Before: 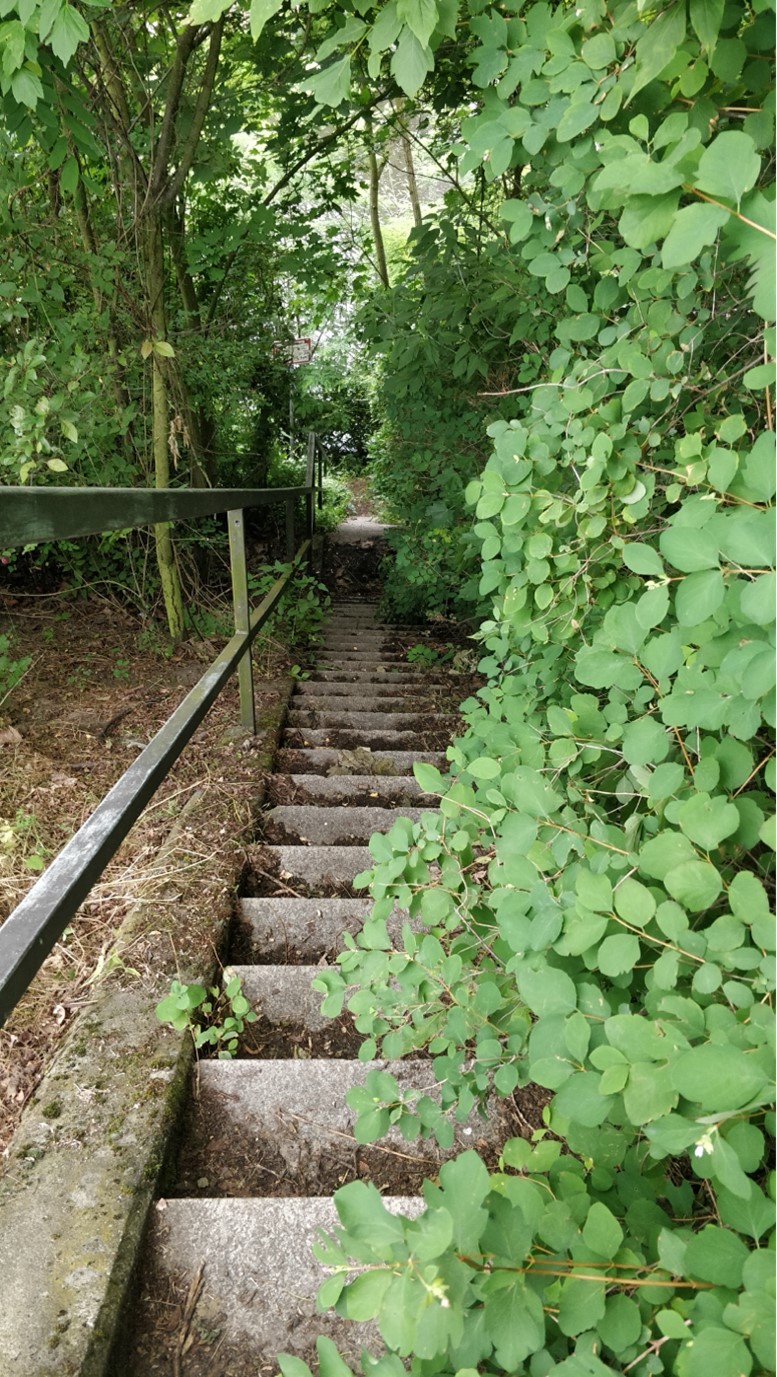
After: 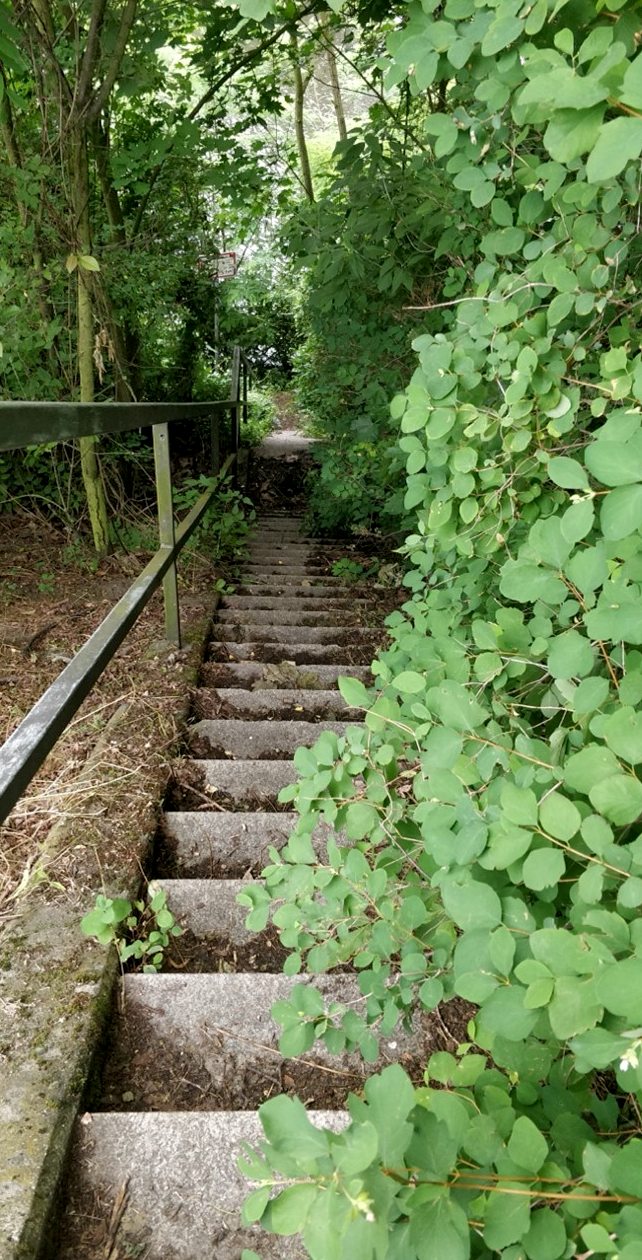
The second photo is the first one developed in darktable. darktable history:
exposure: black level correction 0.004, exposure 0.015 EV, compensate exposure bias true, compensate highlight preservation false
crop: left 9.764%, top 6.283%, right 7.237%, bottom 2.167%
